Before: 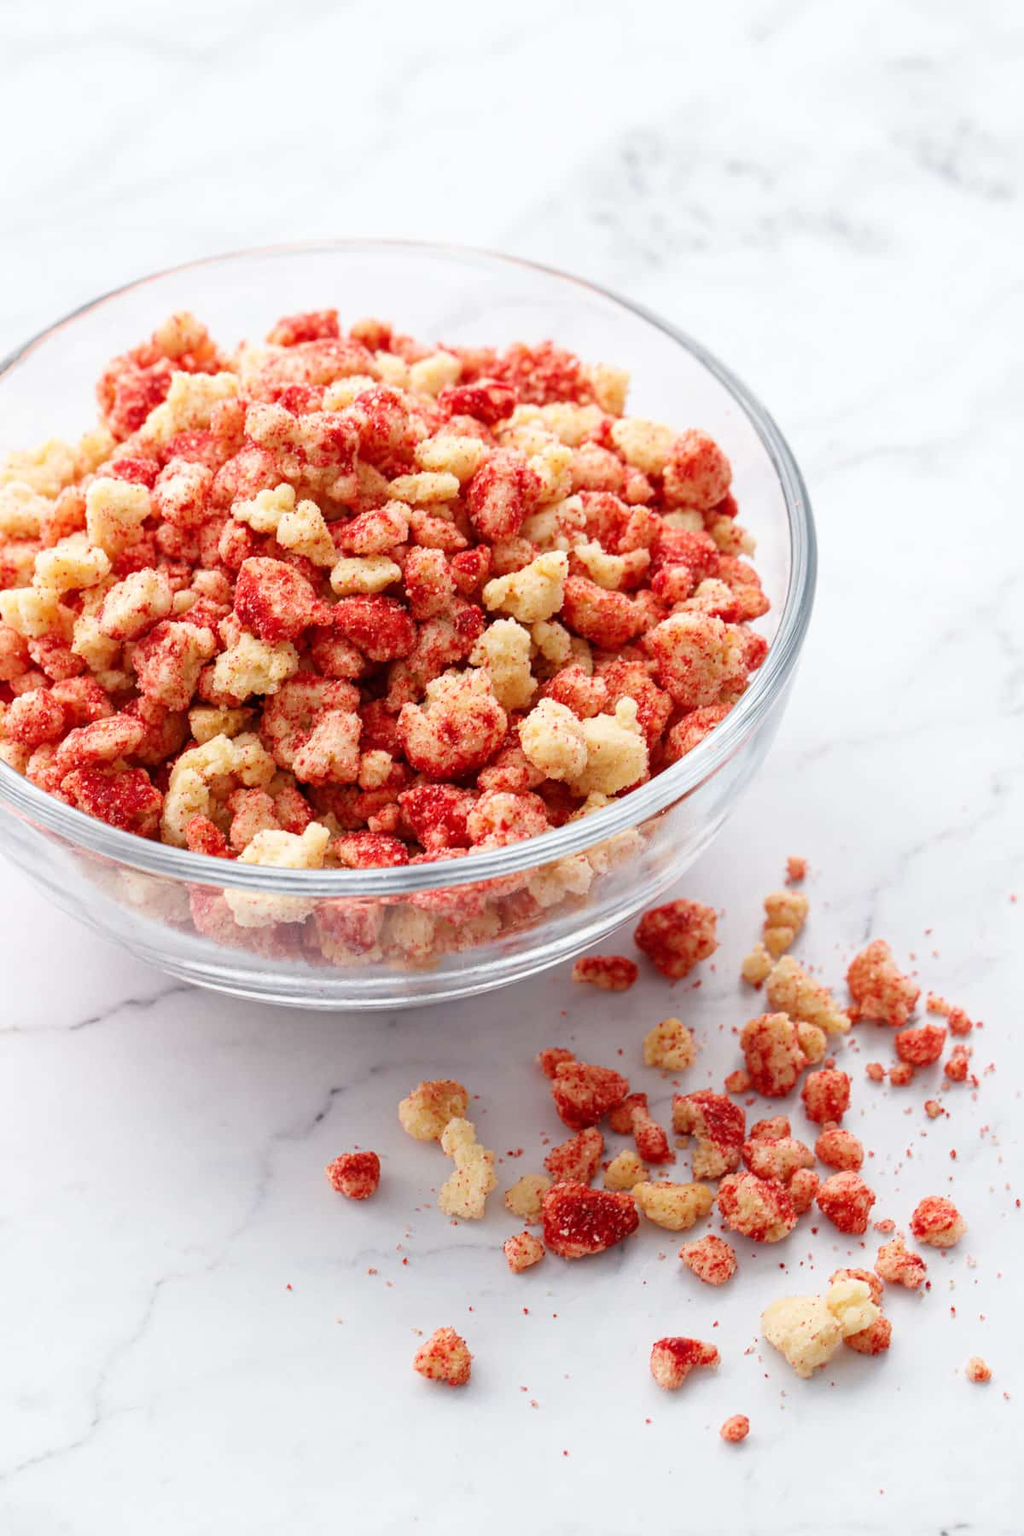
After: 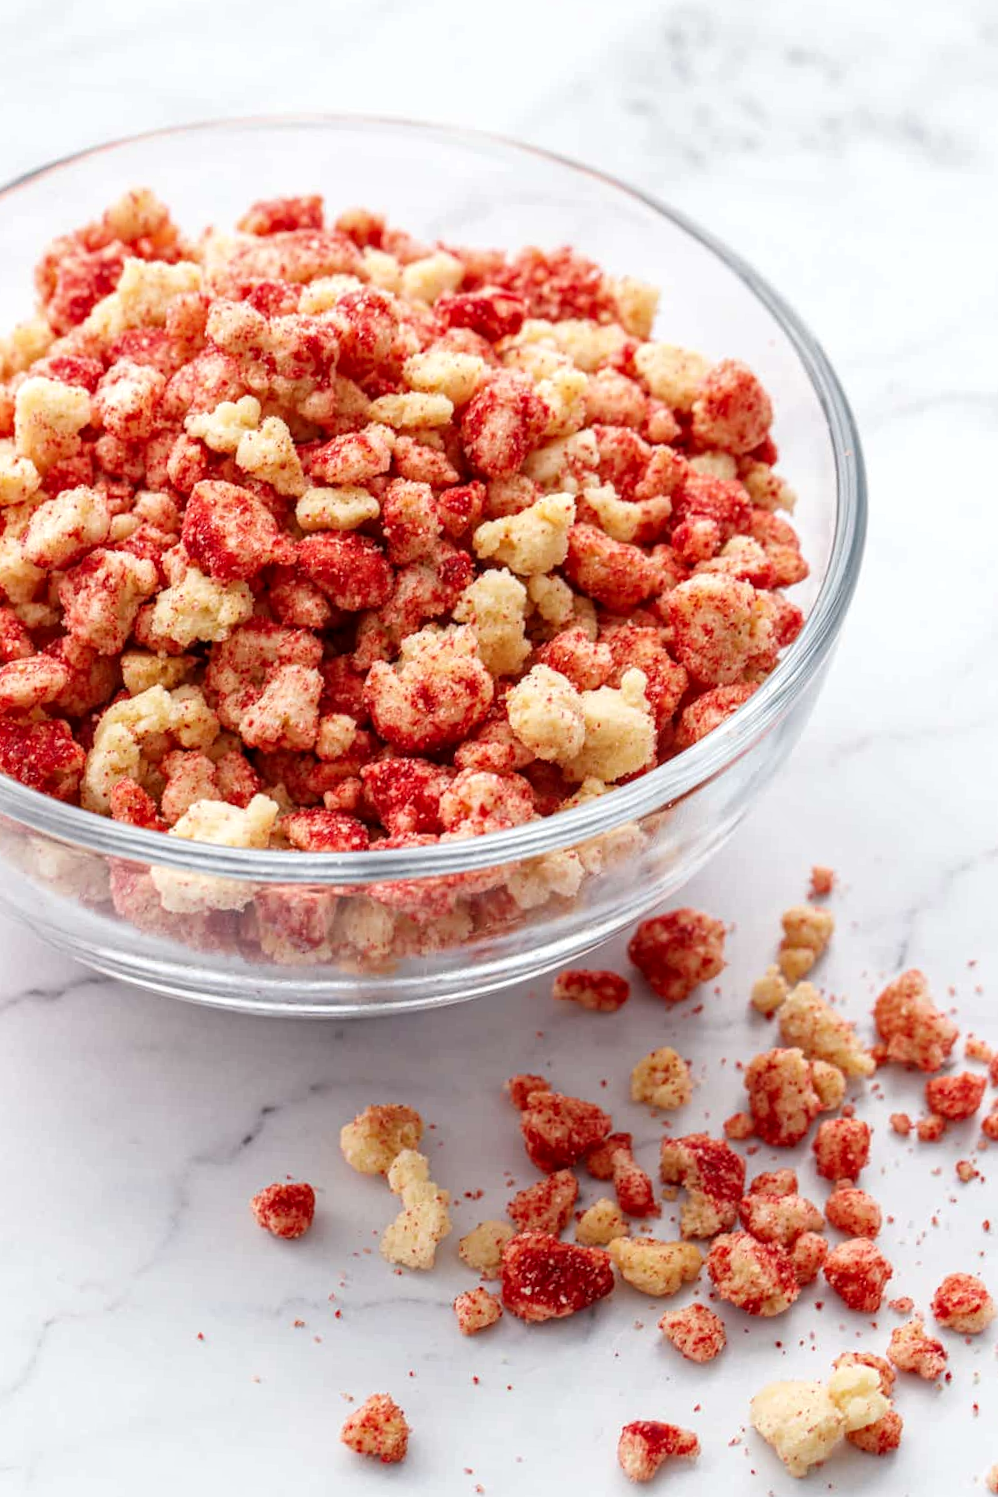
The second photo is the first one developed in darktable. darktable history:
crop and rotate: angle -3.27°, left 5.211%, top 5.211%, right 4.607%, bottom 4.607%
local contrast: on, module defaults
